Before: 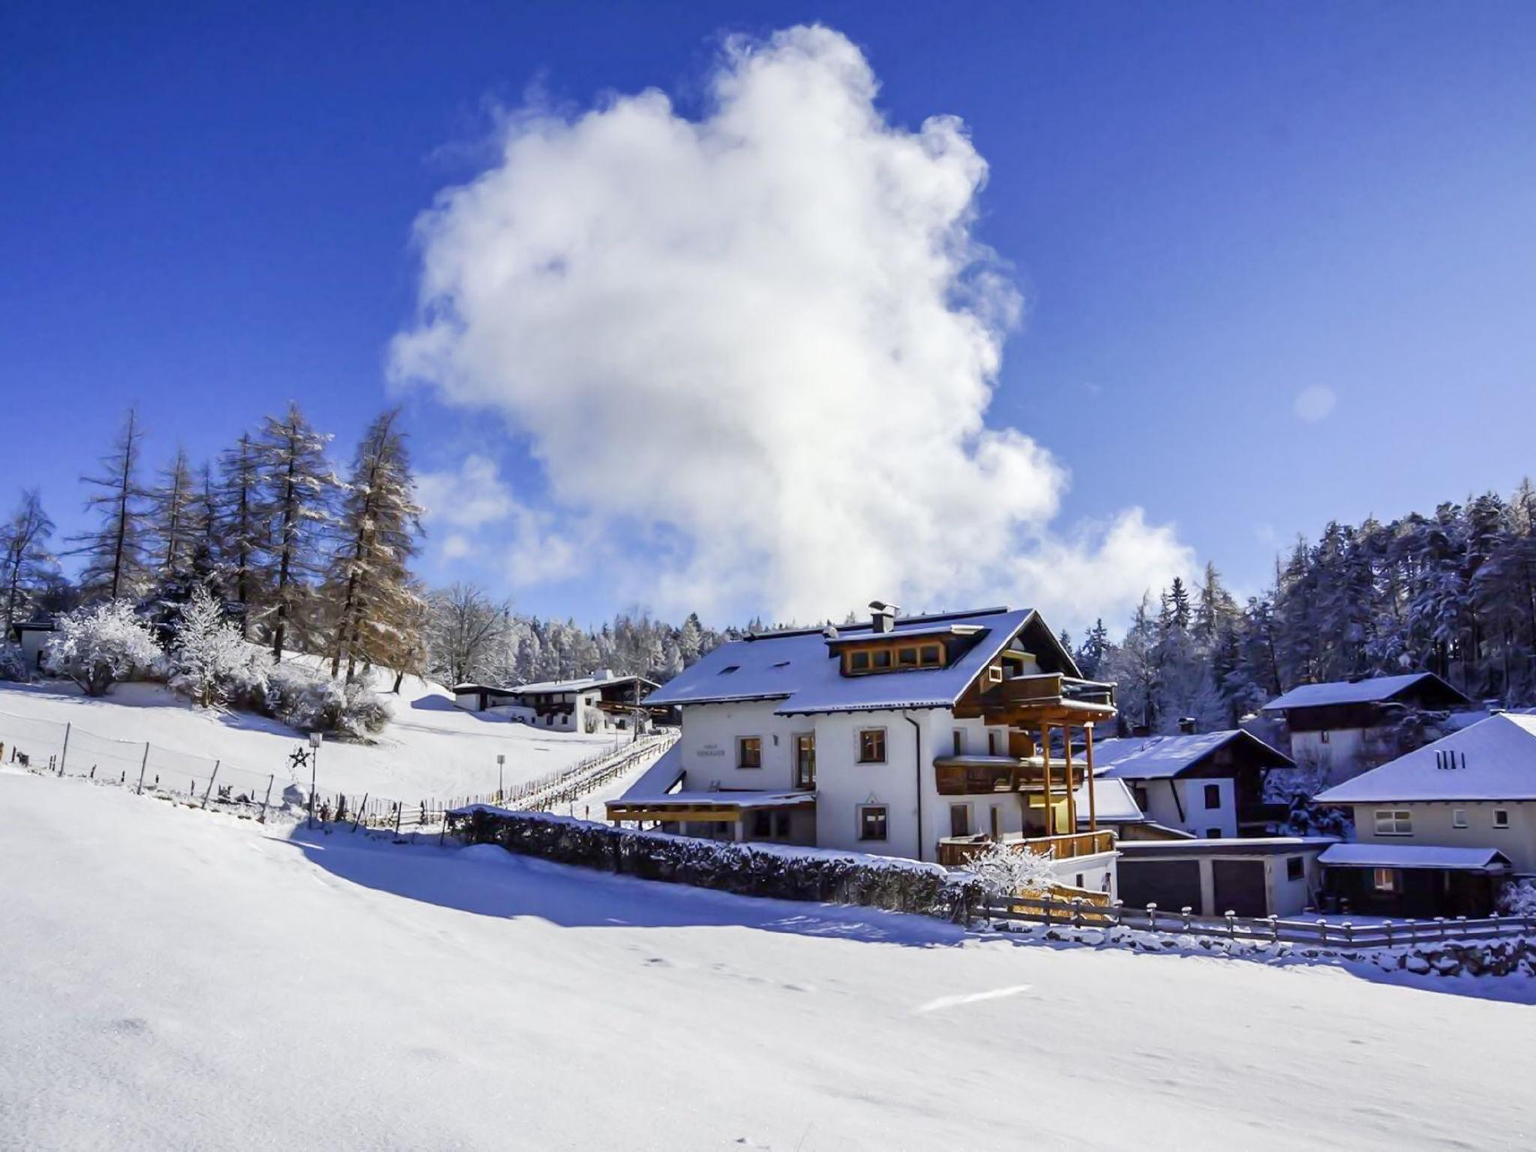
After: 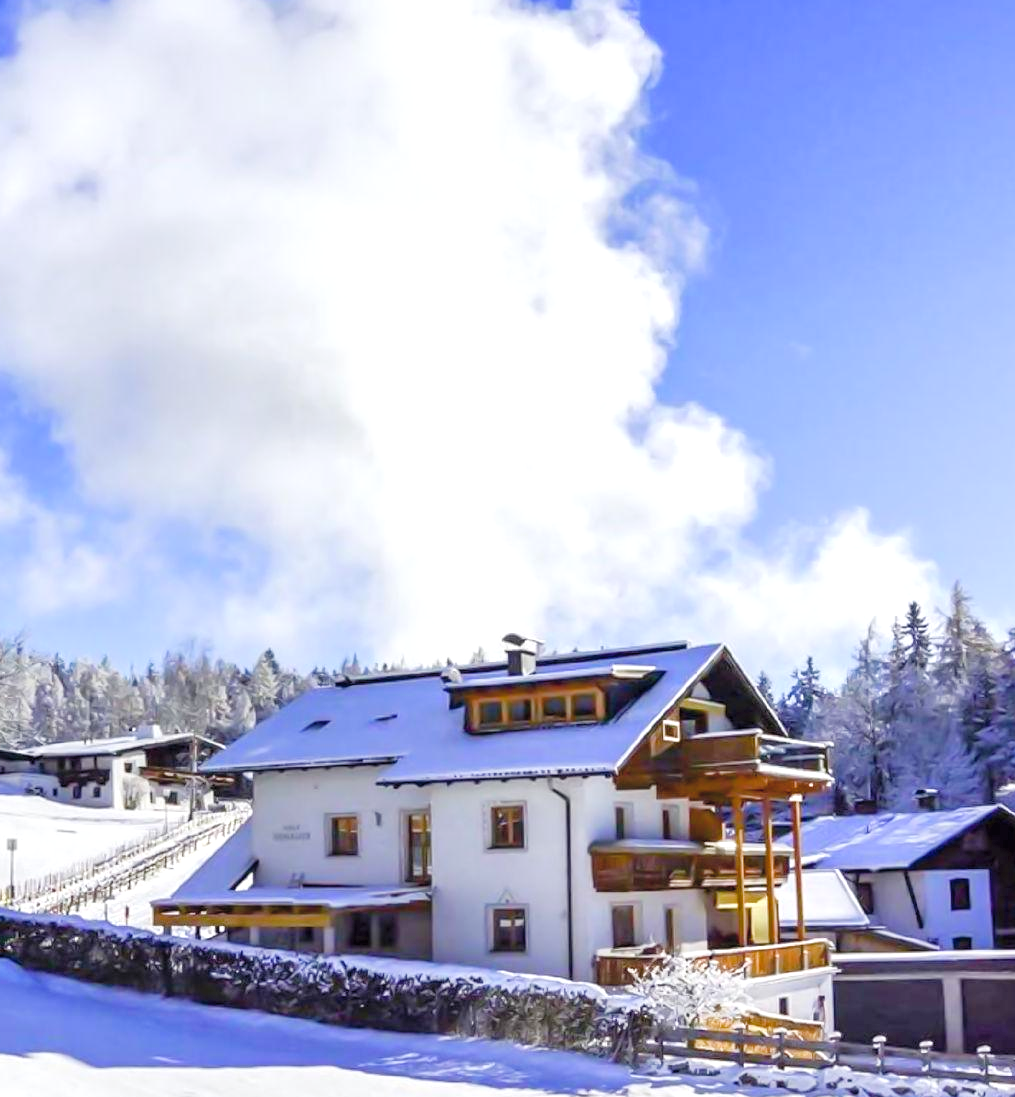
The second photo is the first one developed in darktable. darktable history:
contrast brightness saturation: brightness 0.15
crop: left 32.075%, top 10.976%, right 18.355%, bottom 17.596%
color balance rgb: perceptual saturation grading › global saturation 20%, perceptual saturation grading › highlights -50%, perceptual saturation grading › shadows 30%, perceptual brilliance grading › global brilliance 10%, perceptual brilliance grading › shadows 15%
